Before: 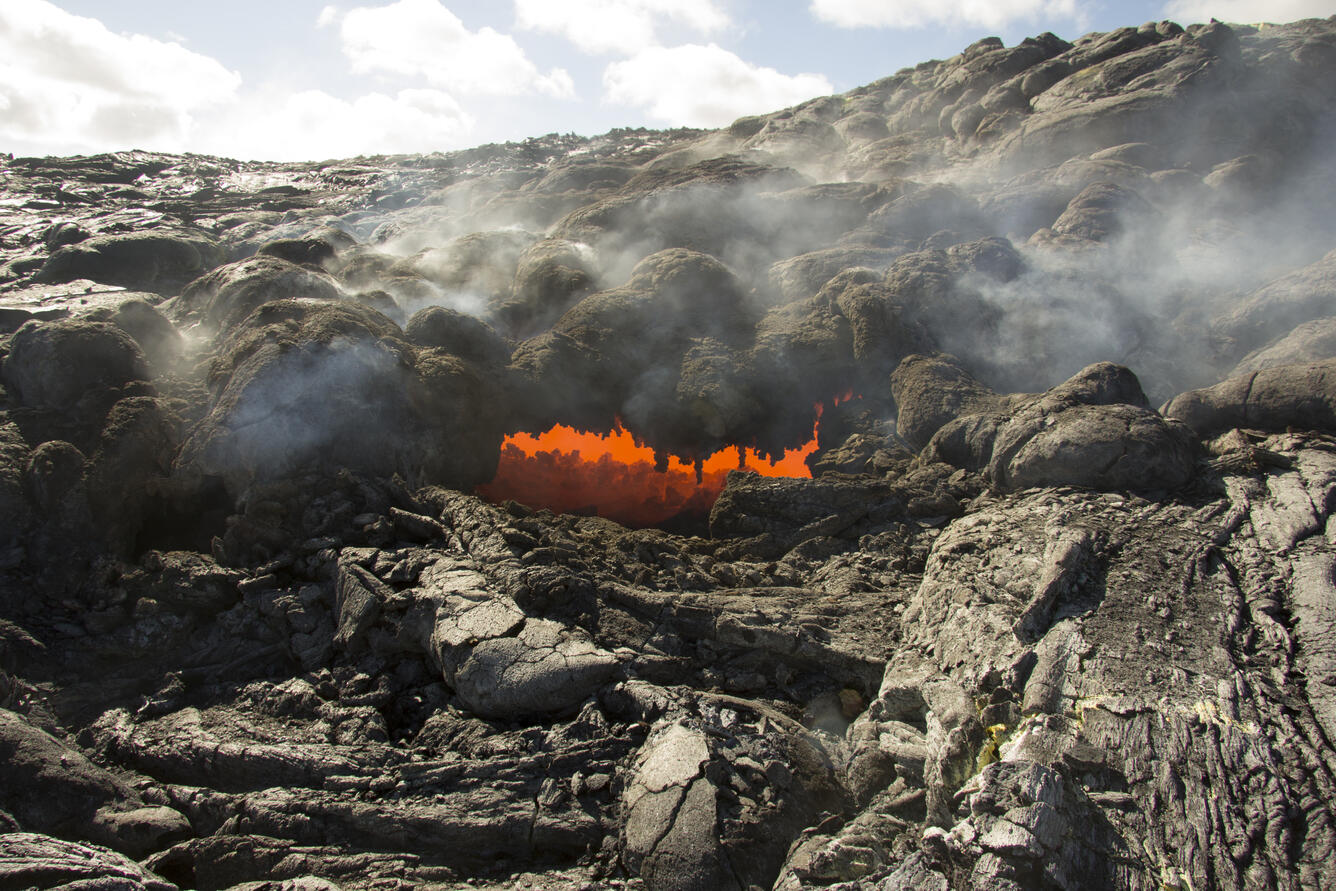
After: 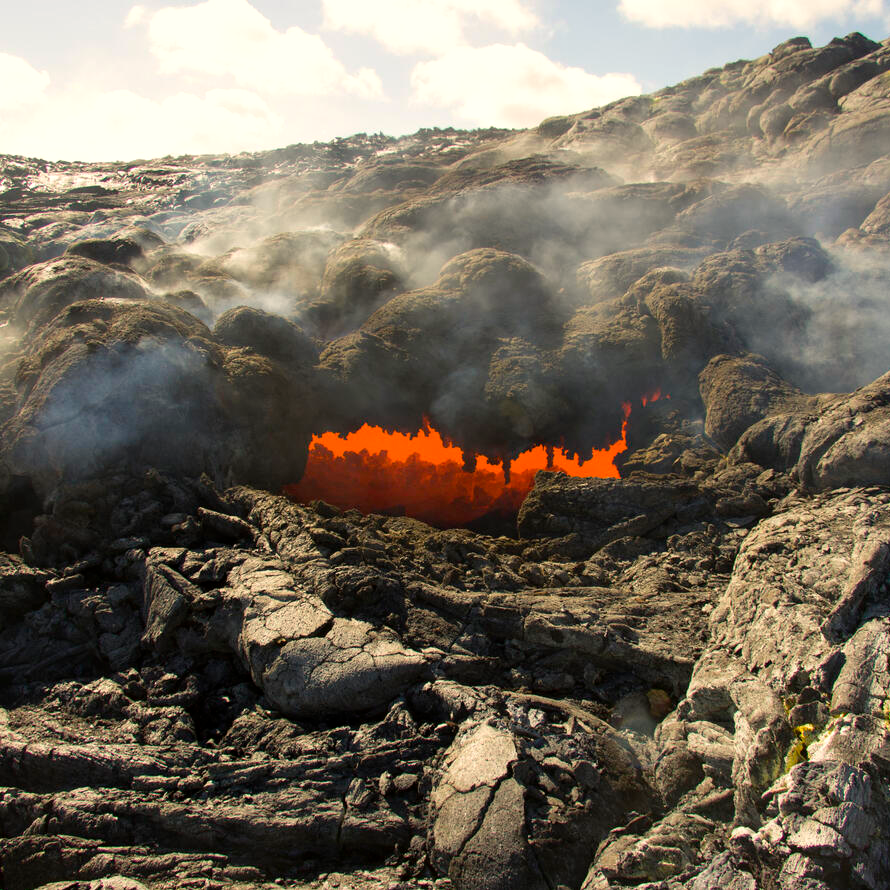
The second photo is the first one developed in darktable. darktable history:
crop and rotate: left 14.4%, right 18.96%
color balance rgb: highlights gain › chroma 3.022%, highlights gain › hue 71.9°, perceptual saturation grading › global saturation 24.949%, contrast 5.095%
tone equalizer: mask exposure compensation -0.512 EV
